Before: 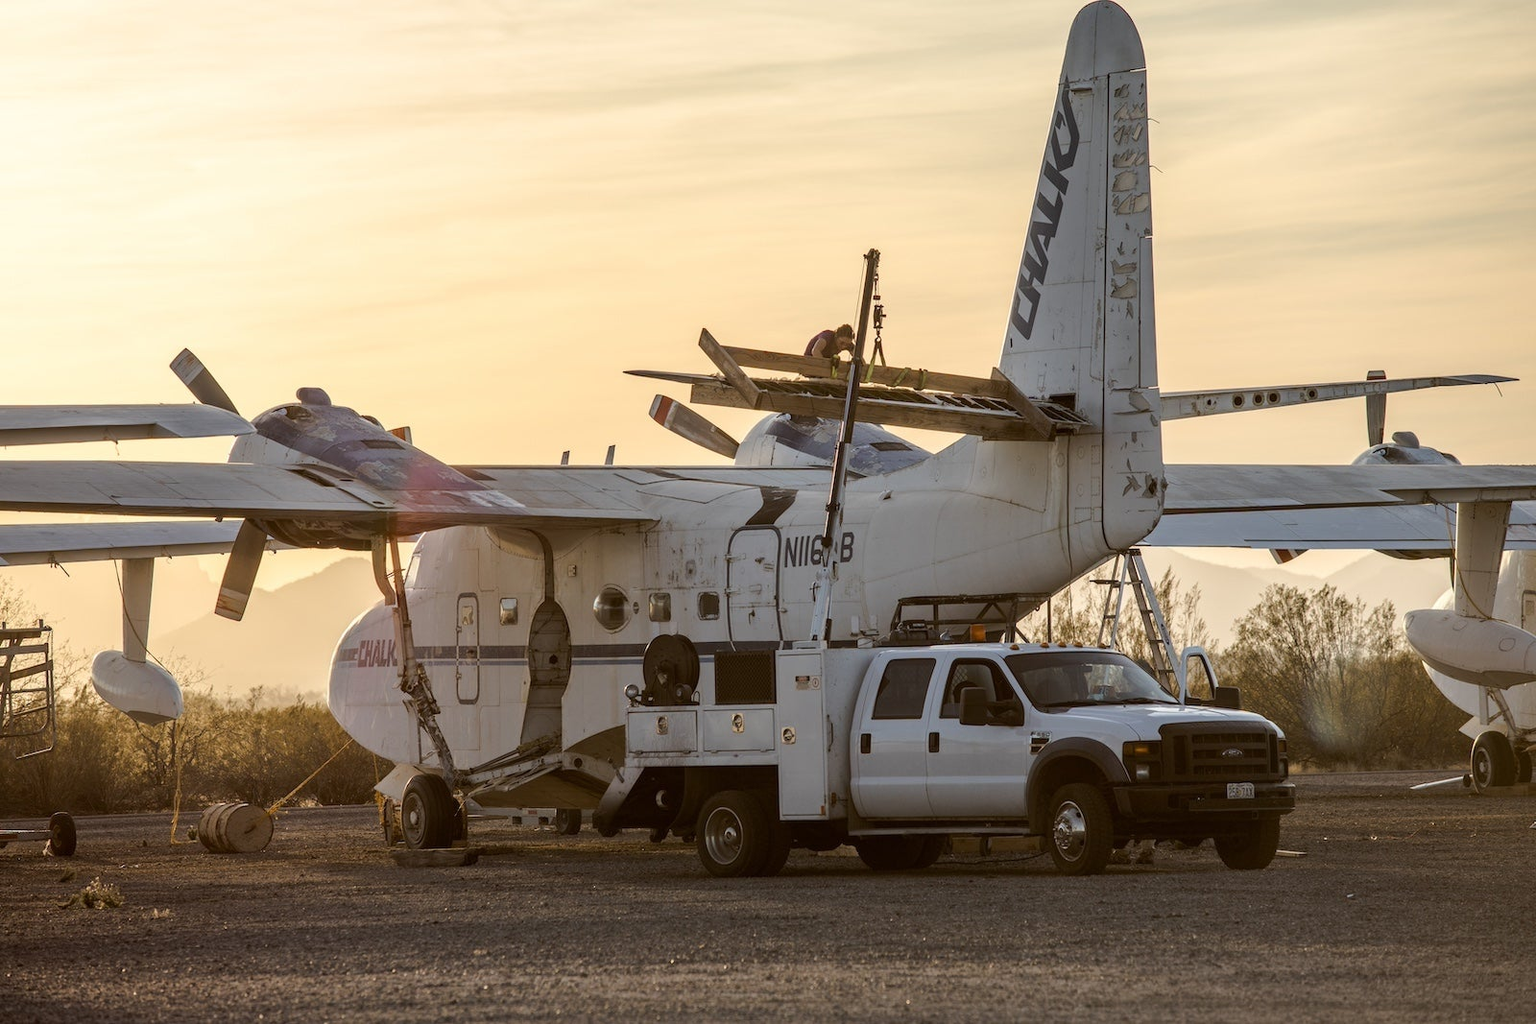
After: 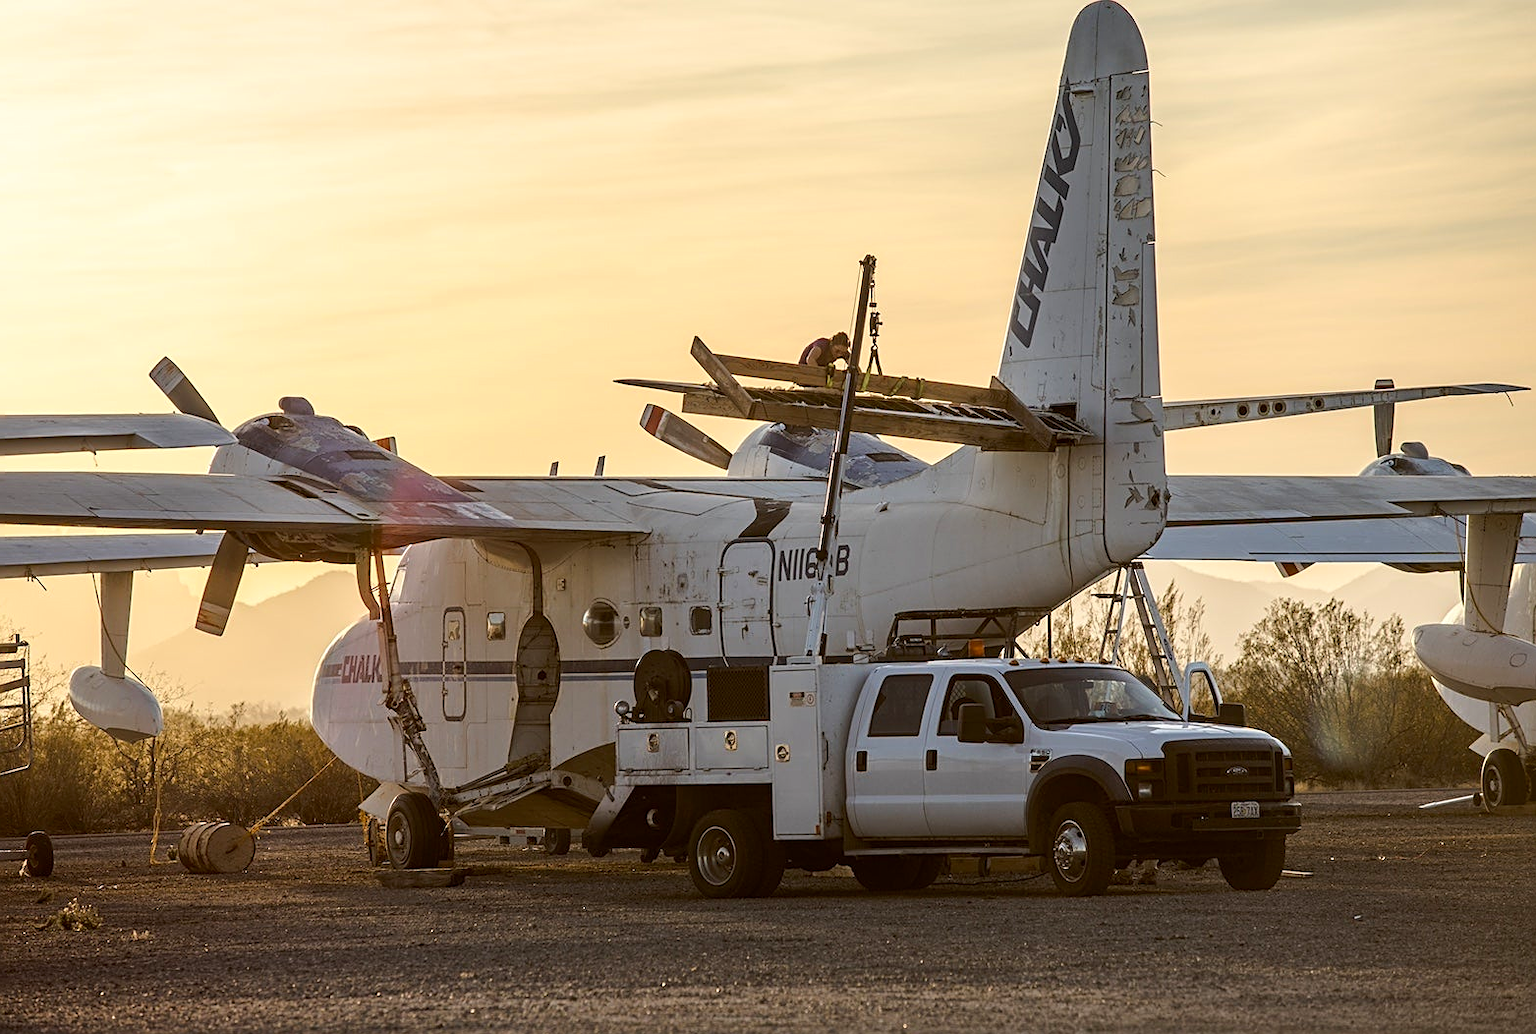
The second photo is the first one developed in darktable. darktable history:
crop and rotate: left 1.585%, right 0.678%, bottom 1.292%
sharpen: on, module defaults
contrast brightness saturation: contrast 0.083, saturation 0.198
